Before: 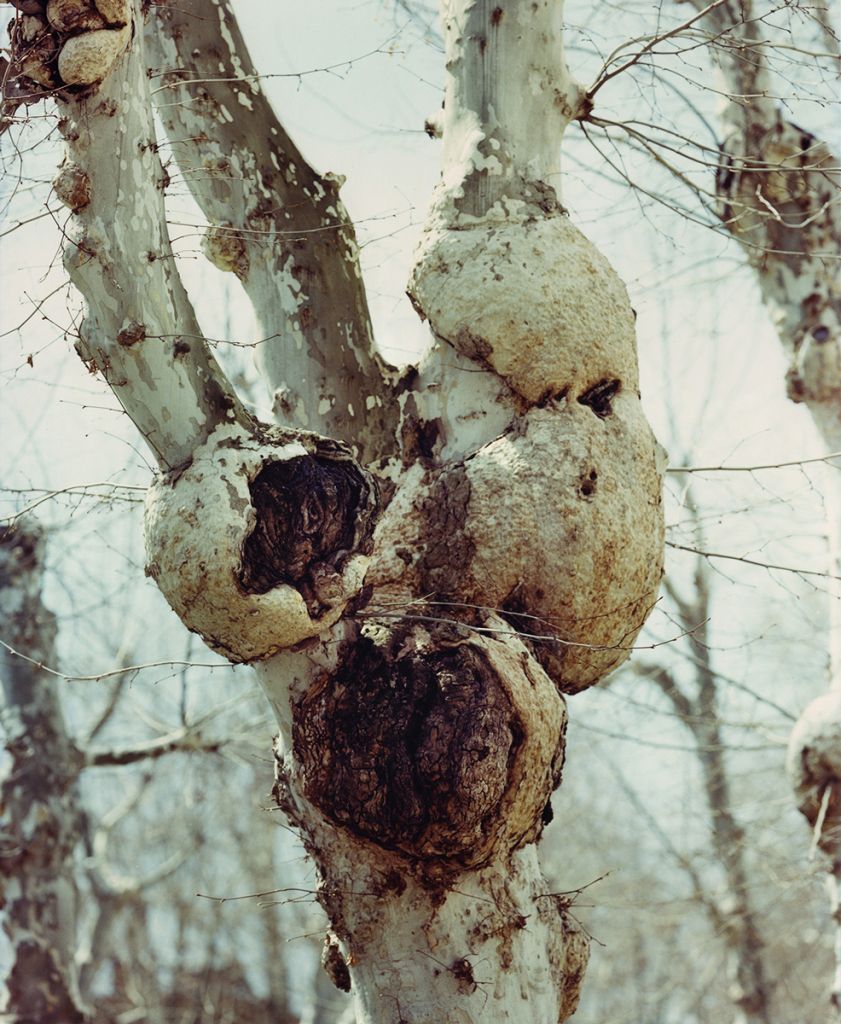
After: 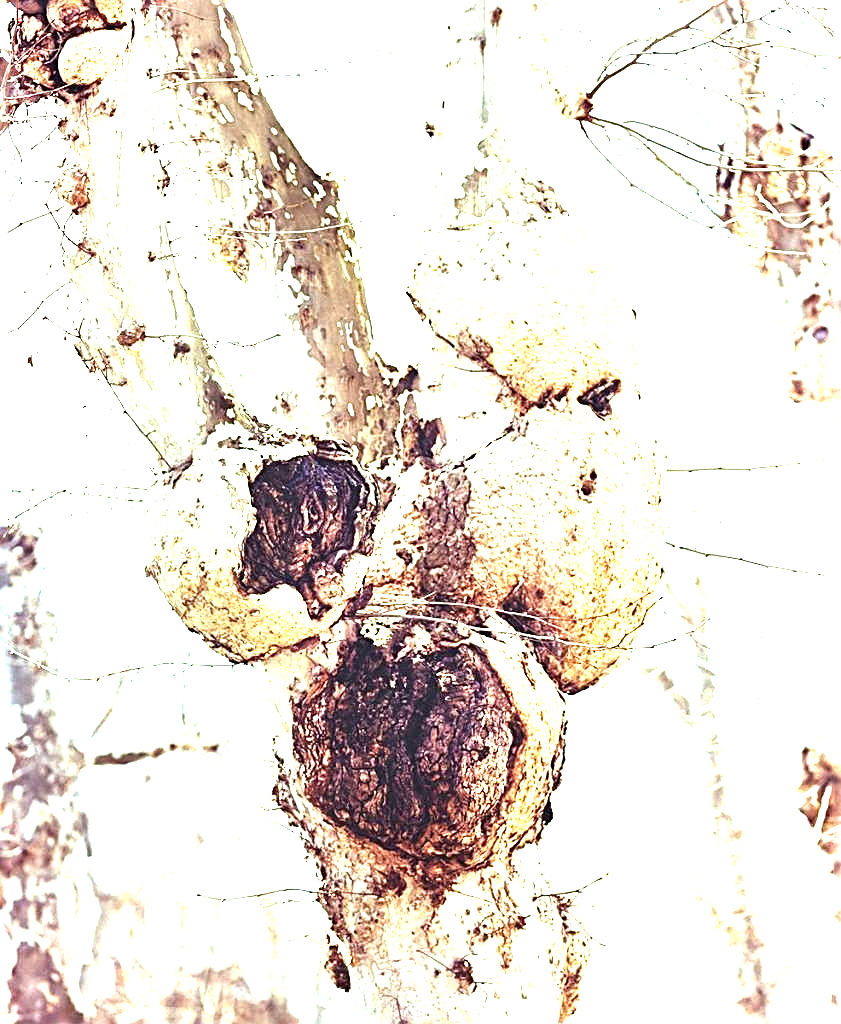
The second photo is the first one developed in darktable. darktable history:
exposure: exposure 2.964 EV, compensate exposure bias true, compensate highlight preservation false
sharpen: radius 2.84, amount 0.725
